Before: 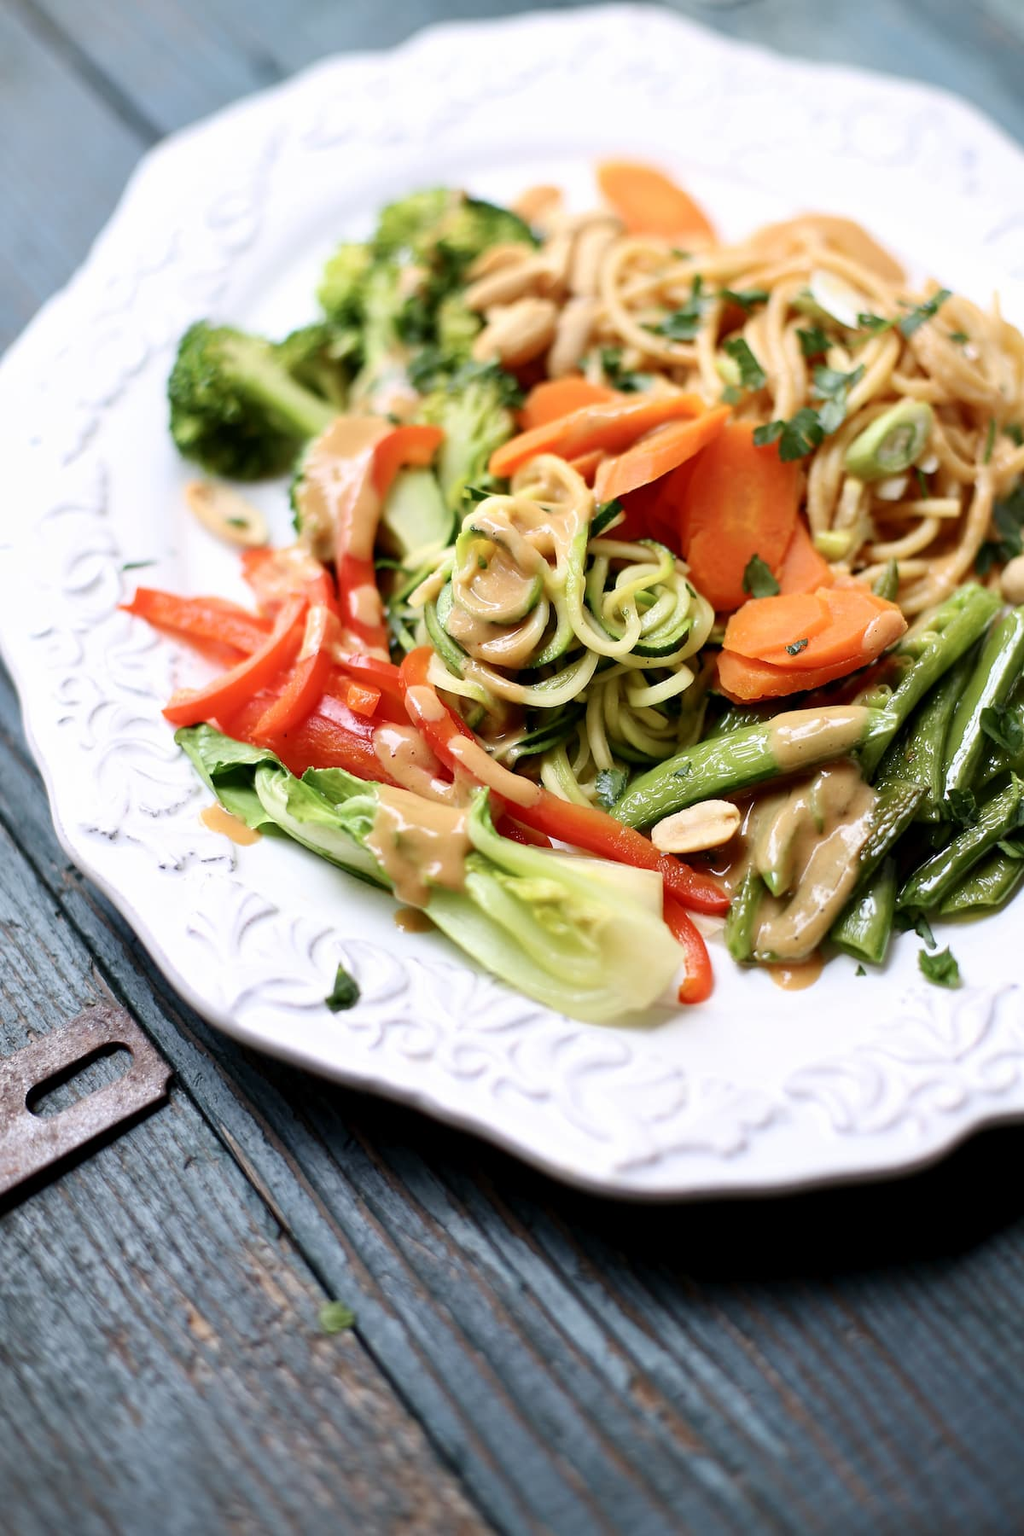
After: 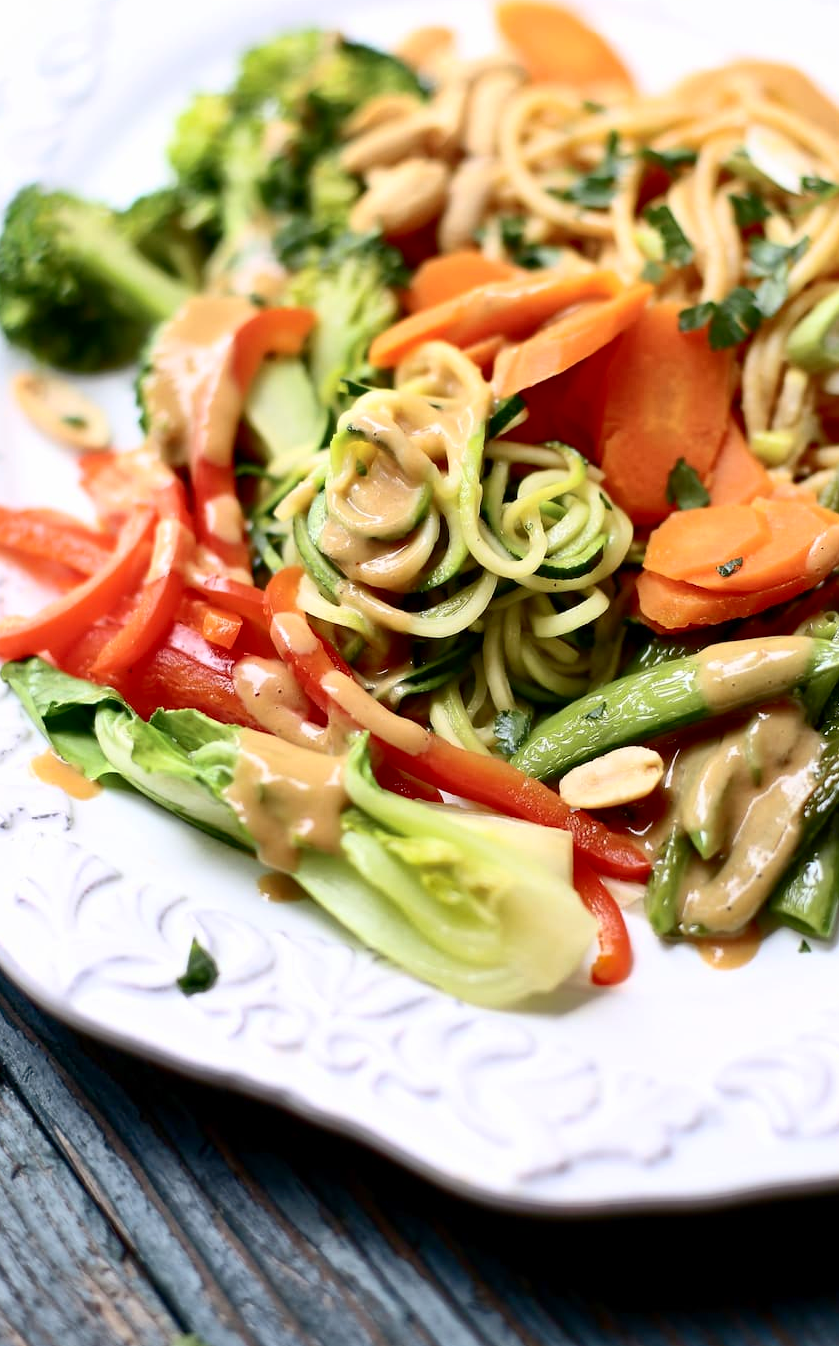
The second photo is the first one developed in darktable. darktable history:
shadows and highlights: on, module defaults
crop and rotate: left 17.046%, top 10.659%, right 12.989%, bottom 14.553%
contrast brightness saturation: contrast 0.28
